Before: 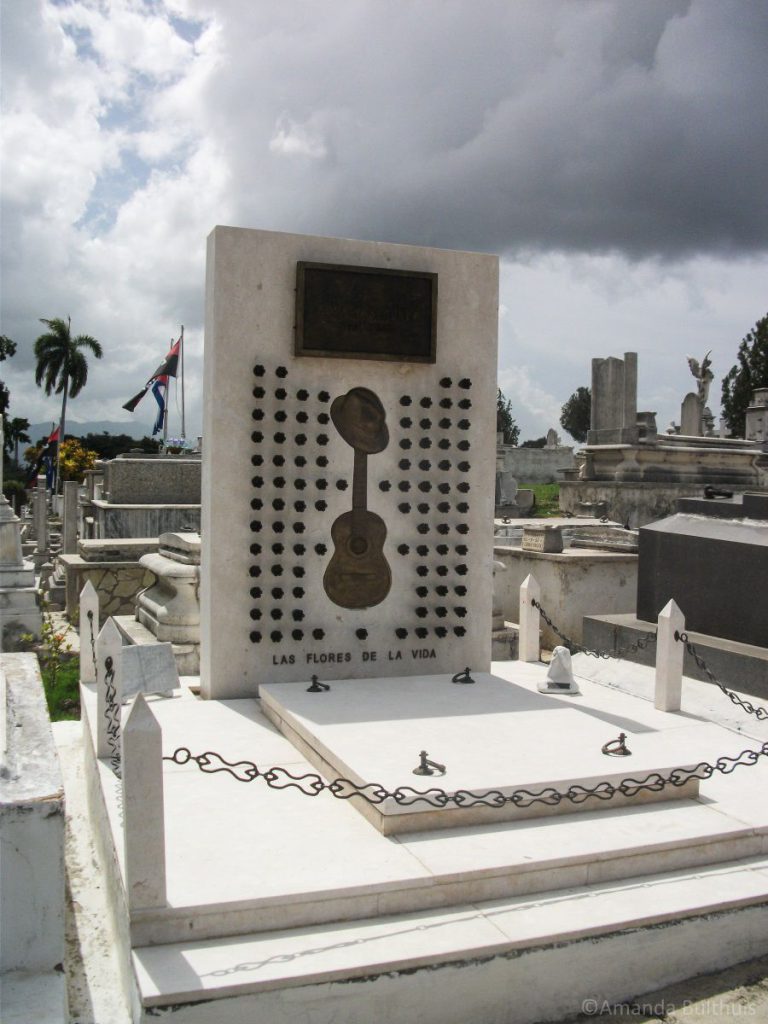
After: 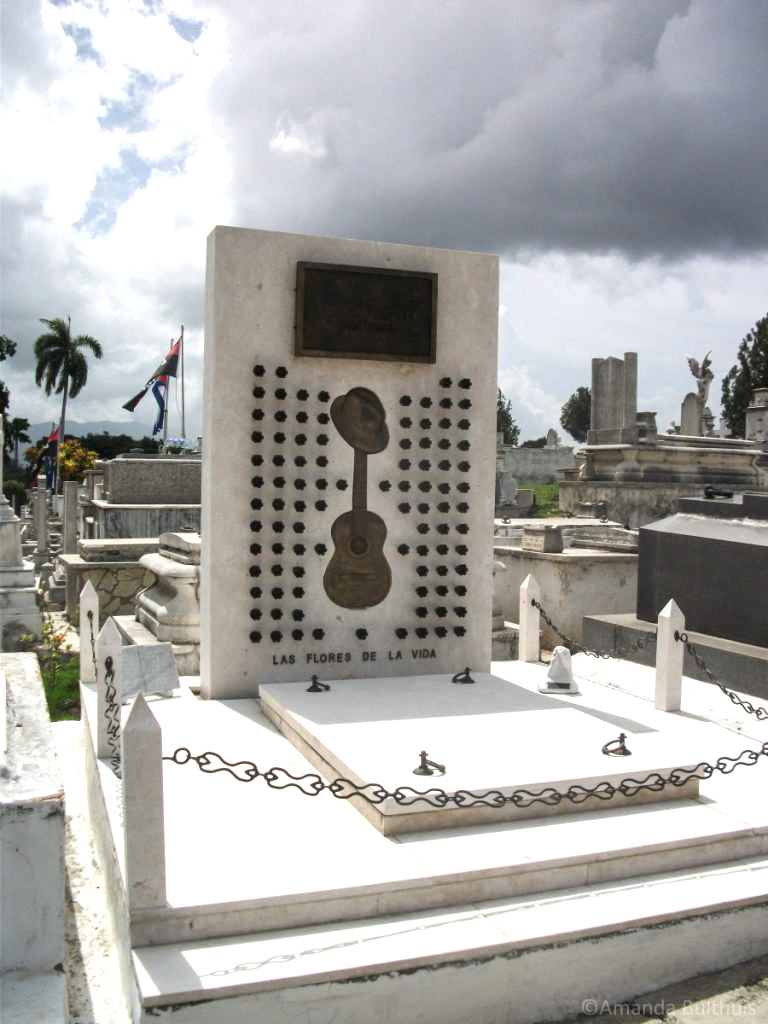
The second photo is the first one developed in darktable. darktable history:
exposure: black level correction 0.001, exposure 0.5 EV, compensate exposure bias true, compensate highlight preservation false
contrast brightness saturation: saturation -0.055
shadows and highlights: shadows 37.82, highlights -27.92, soften with gaussian
